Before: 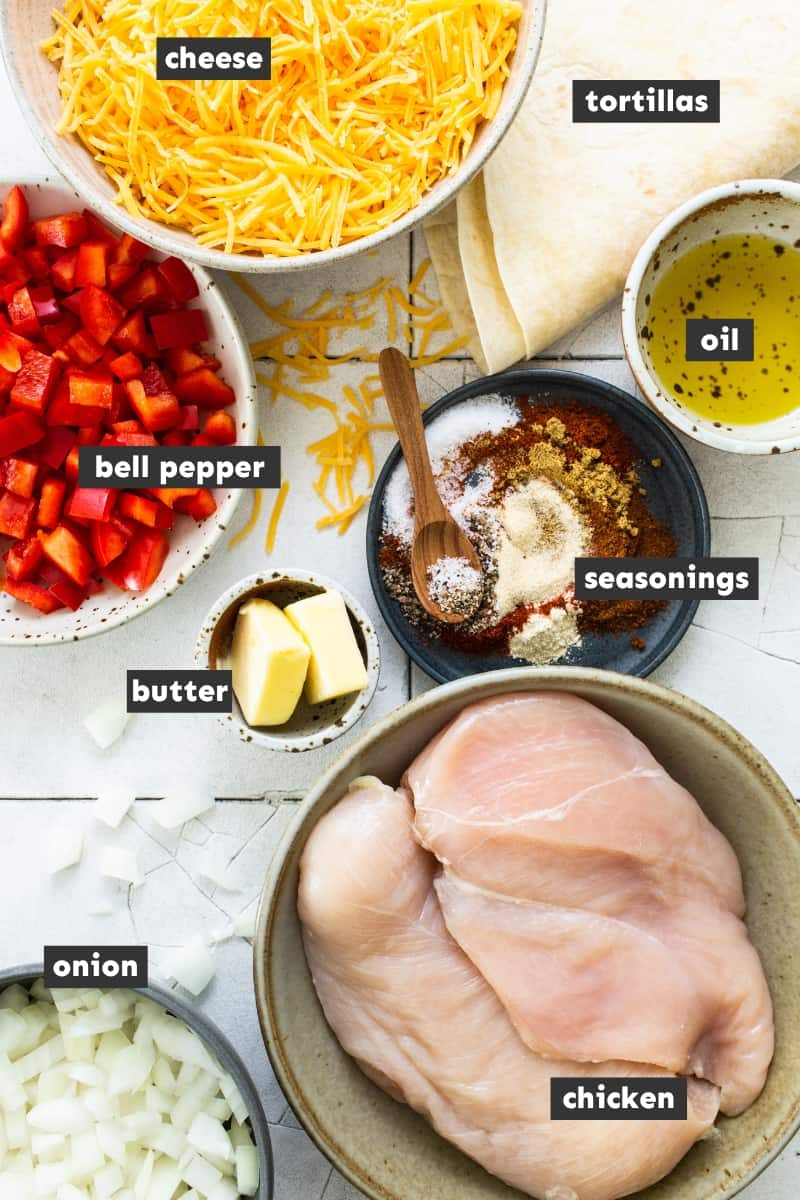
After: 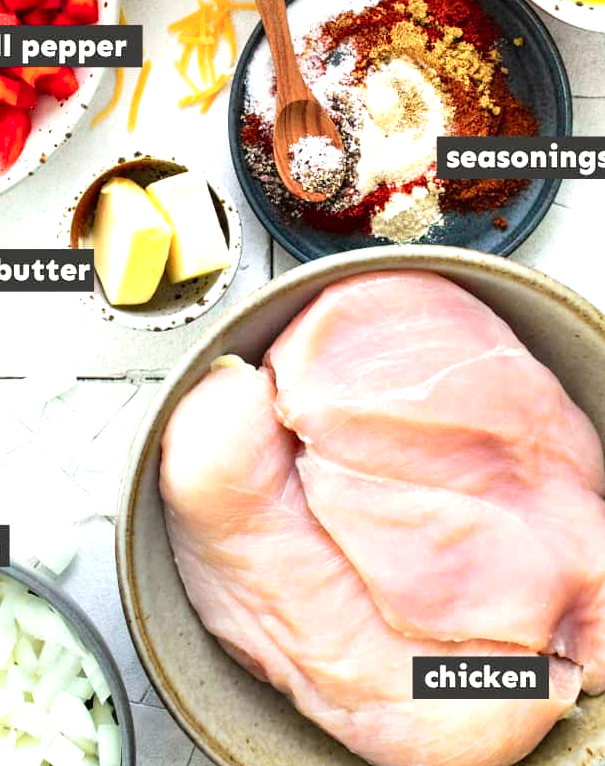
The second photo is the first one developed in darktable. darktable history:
tone curve: curves: ch0 [(0, 0) (0.068, 0.031) (0.183, 0.13) (0.341, 0.319) (0.547, 0.545) (0.828, 0.817) (1, 0.968)]; ch1 [(0, 0) (0.23, 0.166) (0.34, 0.308) (0.371, 0.337) (0.429, 0.408) (0.477, 0.466) (0.499, 0.5) (0.529, 0.528) (0.559, 0.578) (0.743, 0.798) (1, 1)]; ch2 [(0, 0) (0.431, 0.419) (0.495, 0.502) (0.524, 0.525) (0.568, 0.543) (0.6, 0.597) (0.634, 0.644) (0.728, 0.722) (1, 1)], color space Lab, independent channels, preserve colors none
exposure: exposure 0.74 EV, compensate highlight preservation false
crop and rotate: left 17.299%, top 35.115%, right 7.015%, bottom 1.024%
